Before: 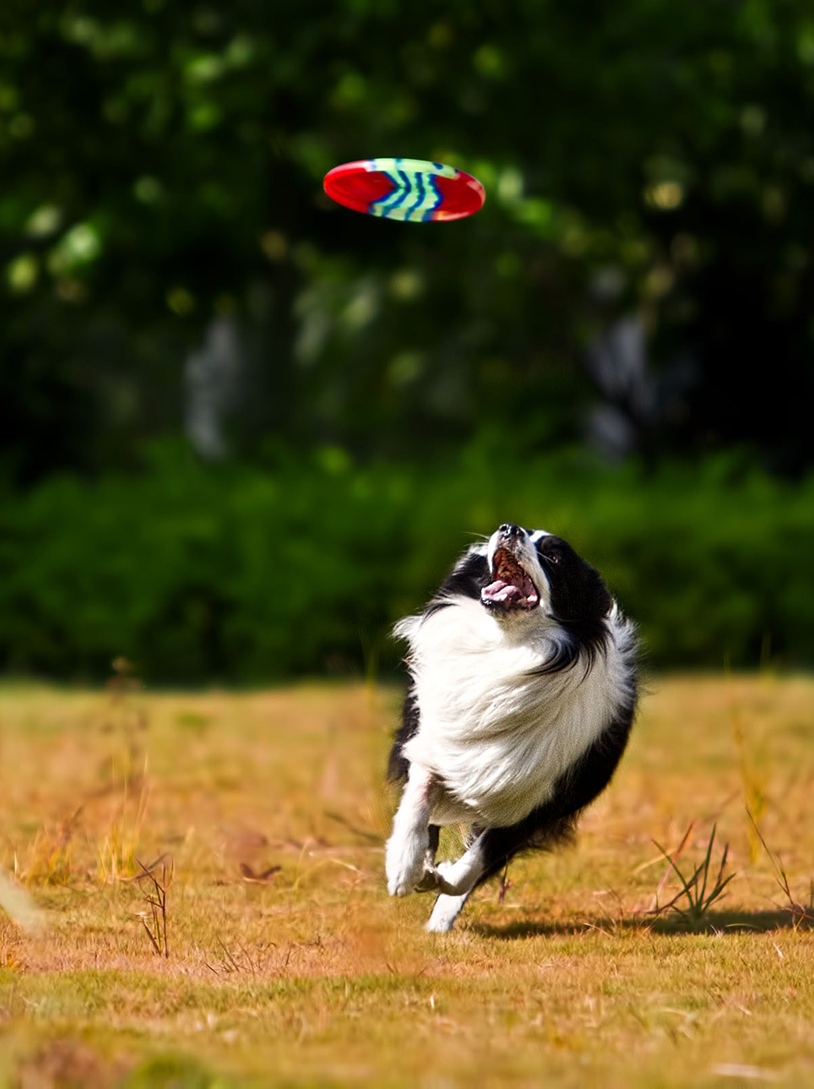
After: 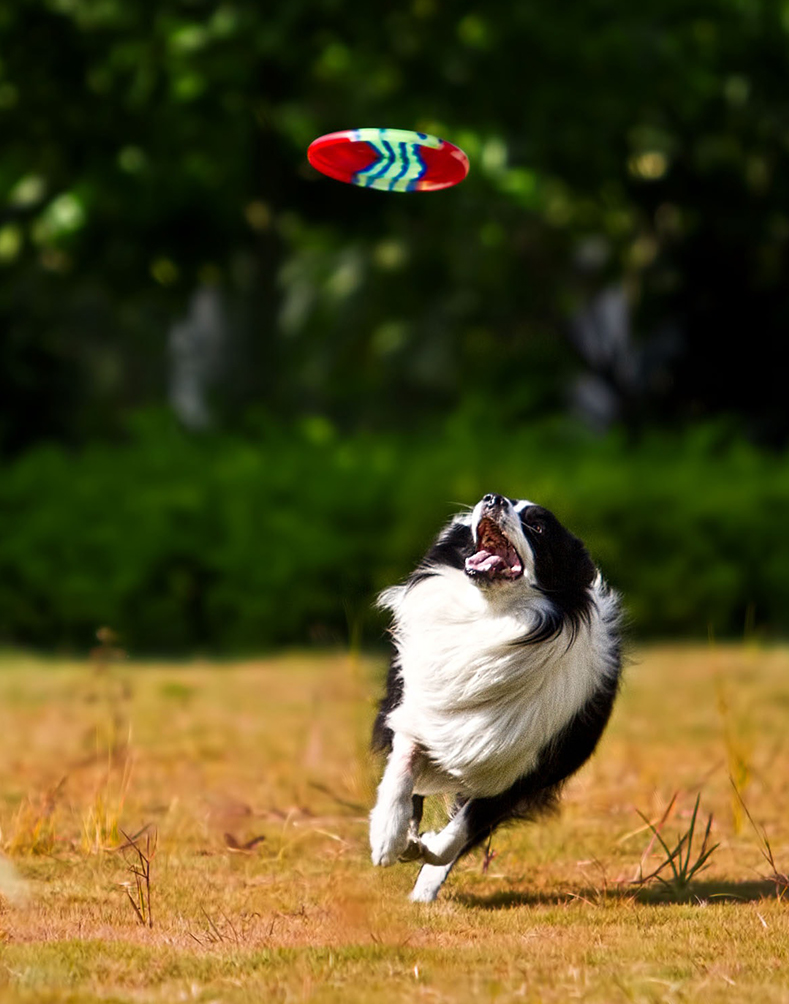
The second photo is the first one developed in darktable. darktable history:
crop: left 1.988%, top 2.756%, right 1.026%, bottom 4.984%
